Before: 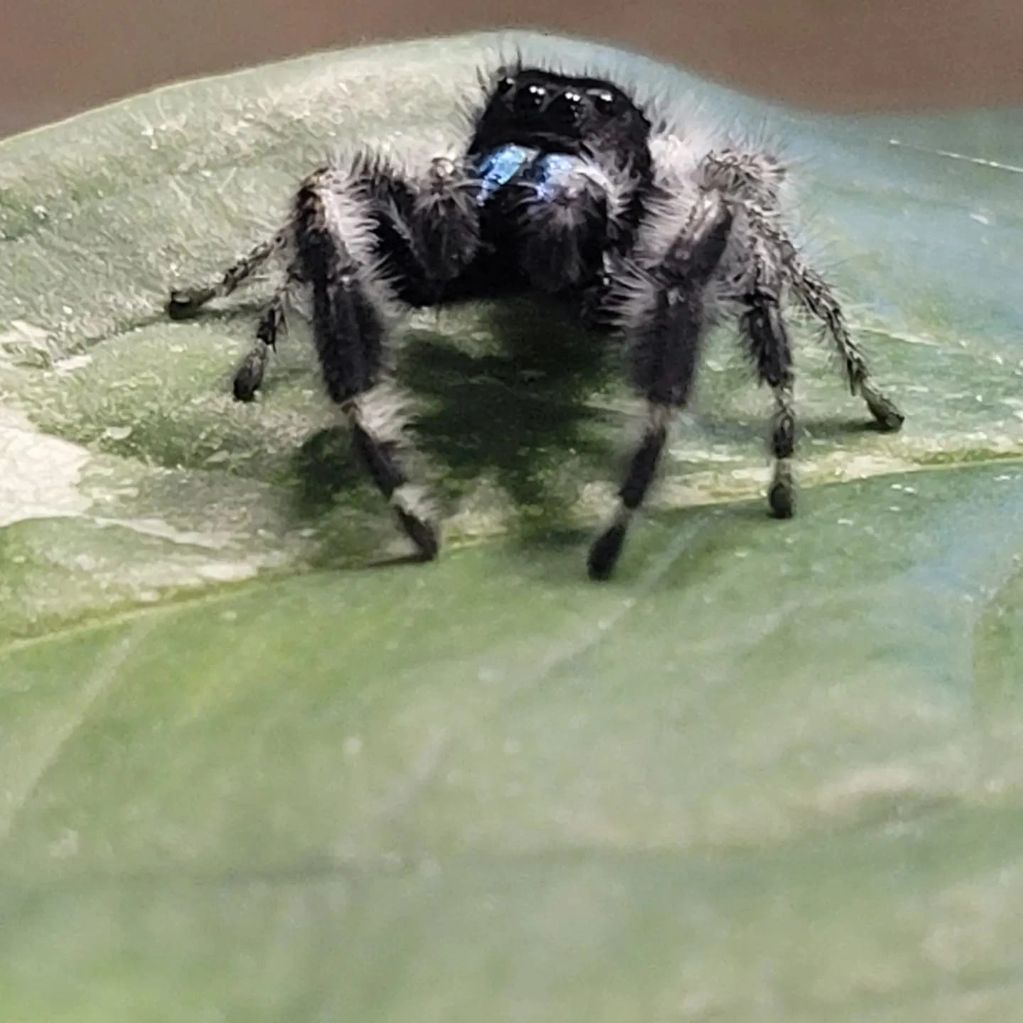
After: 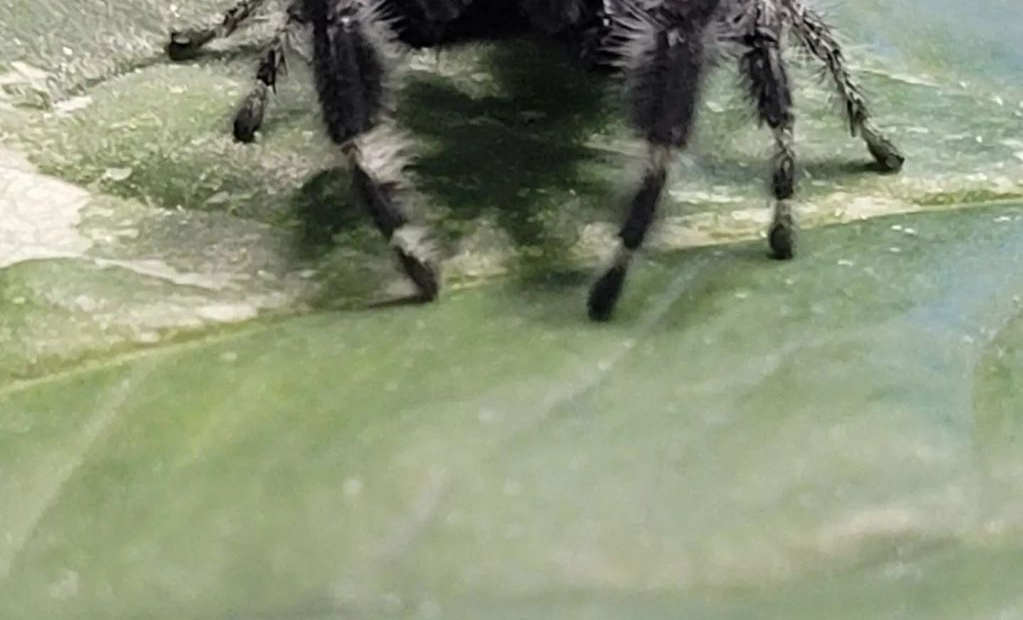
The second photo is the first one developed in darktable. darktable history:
crop and rotate: top 25.357%, bottom 13.942%
tone equalizer: on, module defaults
